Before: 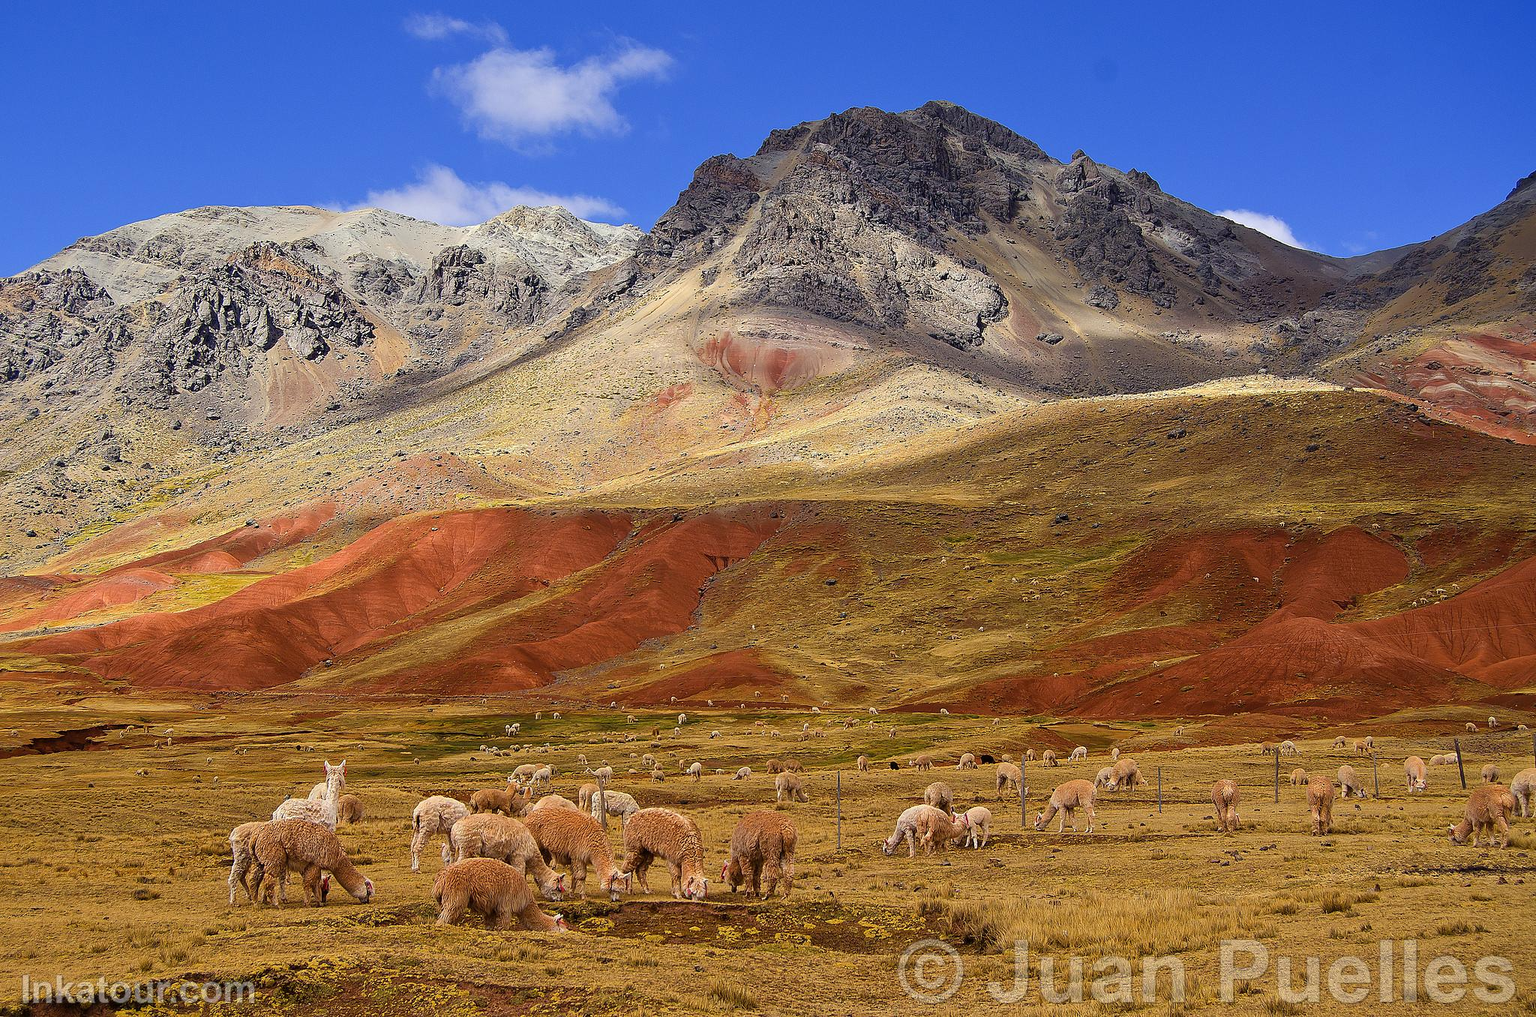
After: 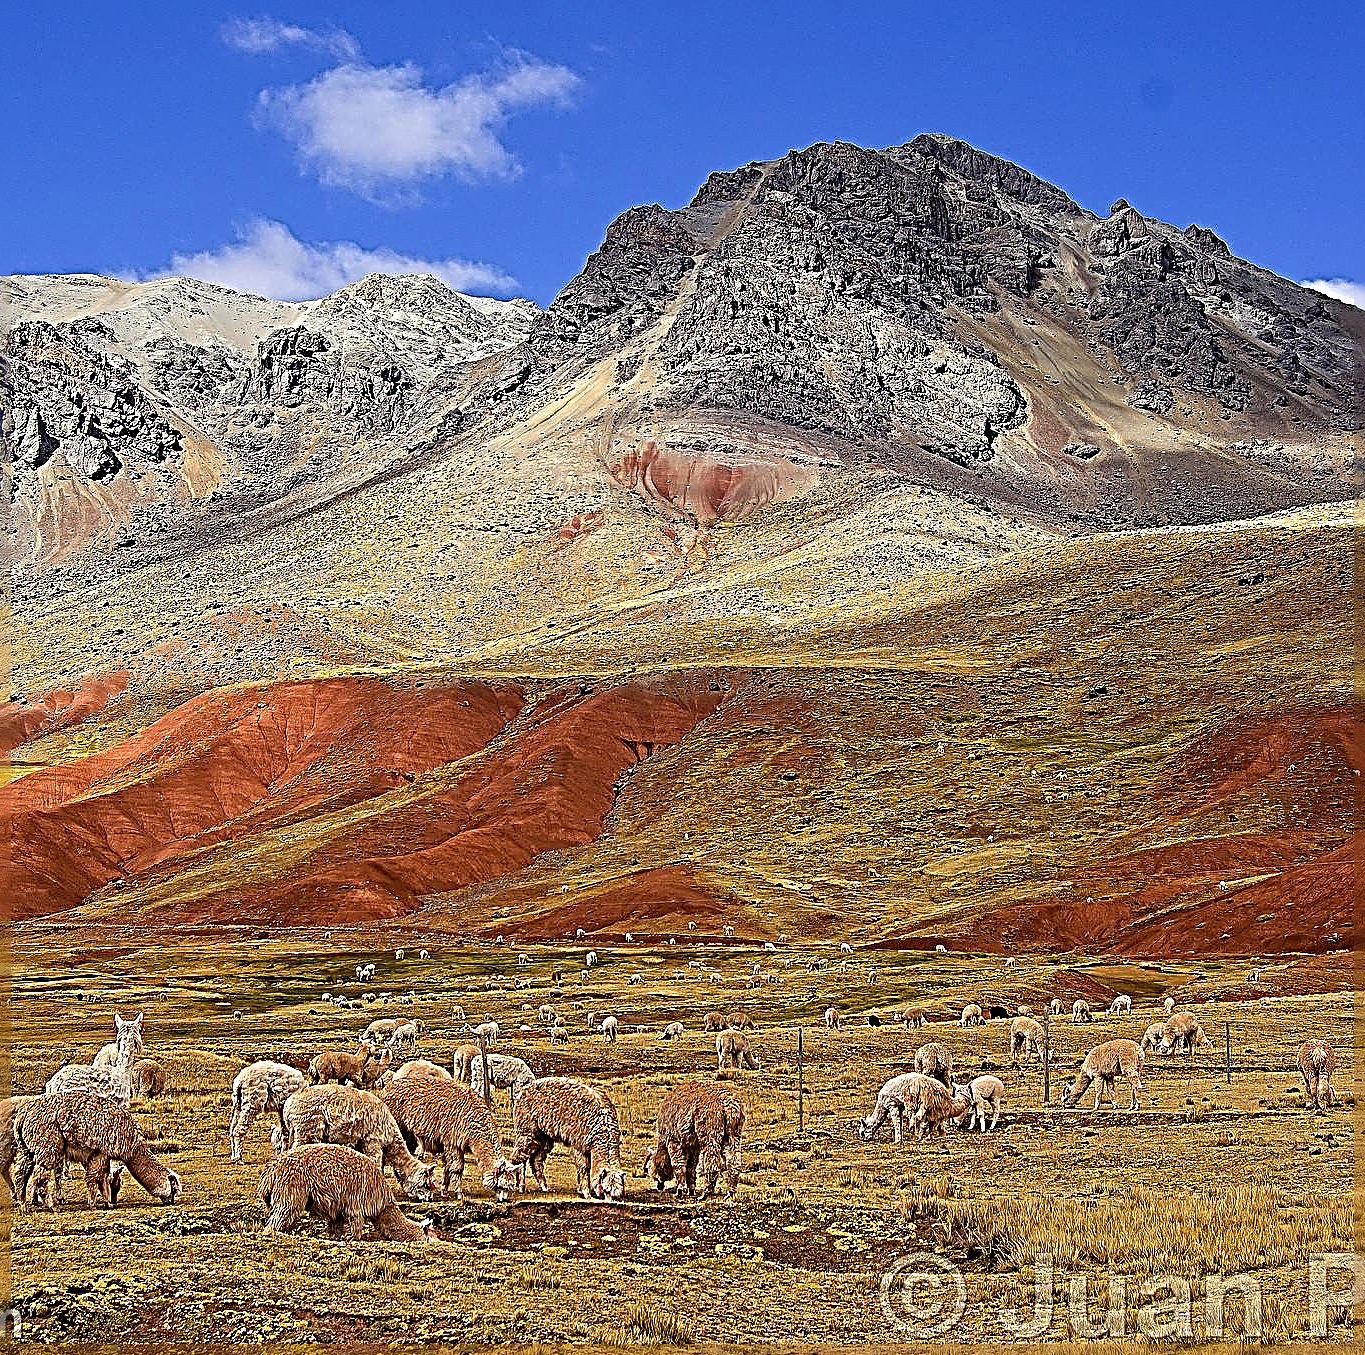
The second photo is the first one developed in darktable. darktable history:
exposure: exposure -0.001 EV, compensate highlight preservation false
local contrast: highlights 107%, shadows 99%, detail 120%, midtone range 0.2
sharpen: radius 4.051, amount 1.989
crop and rotate: left 15.567%, right 17.744%
